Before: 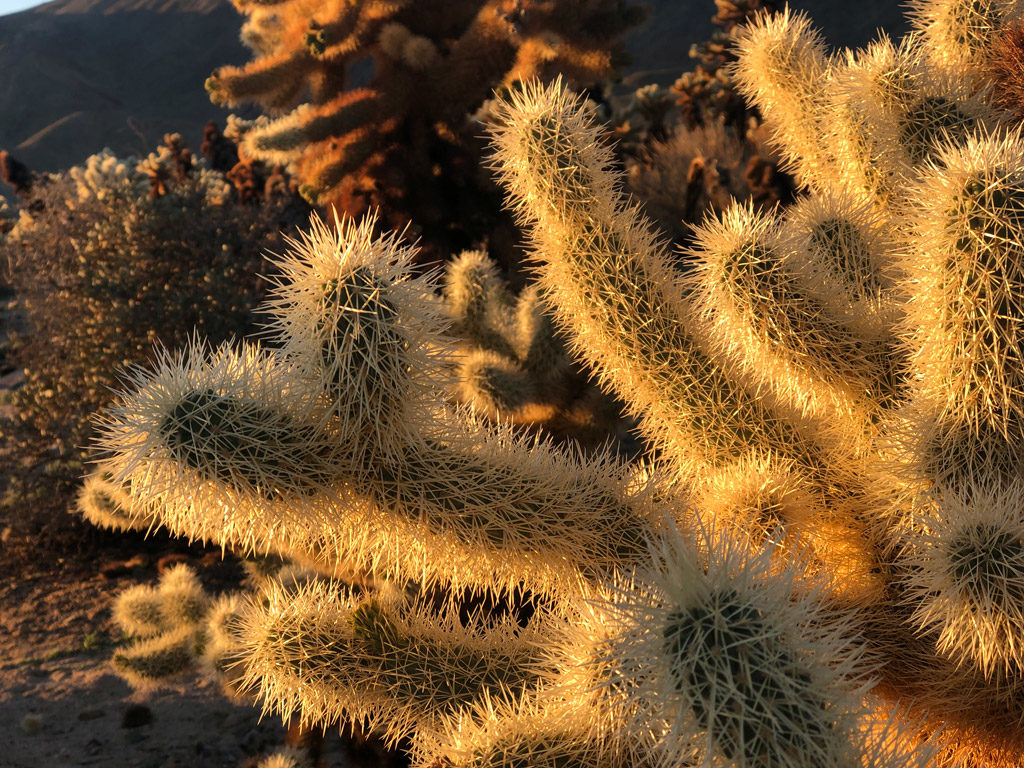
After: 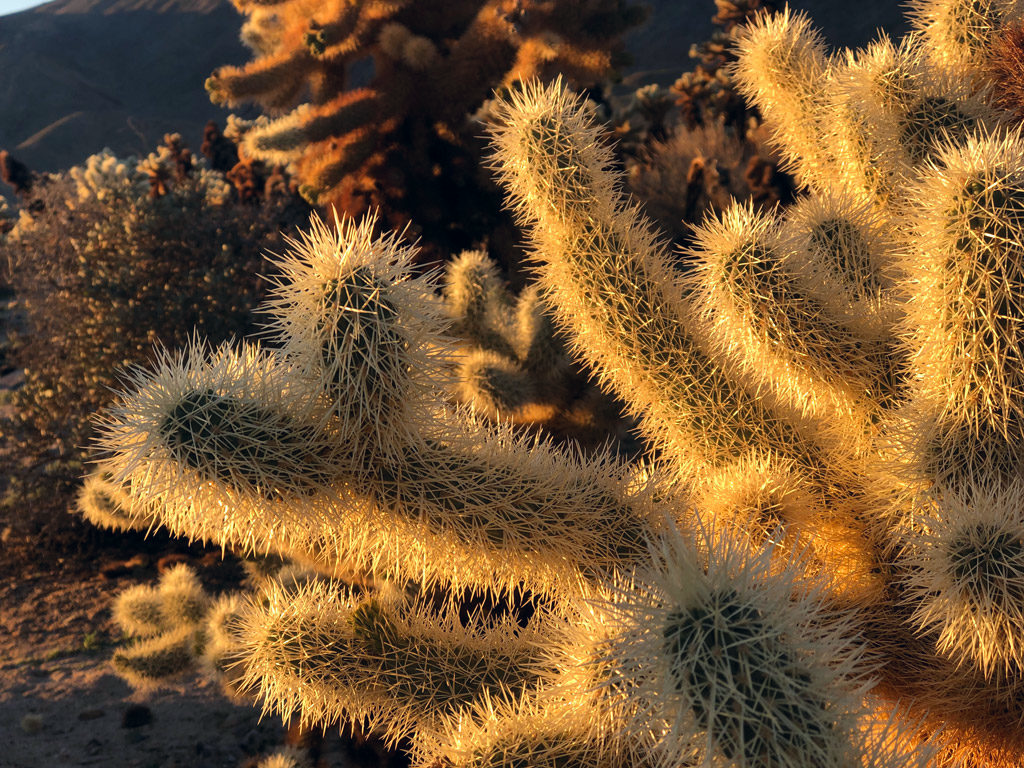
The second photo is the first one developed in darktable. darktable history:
white balance: emerald 1
color correction: highlights a* 0.207, highlights b* 2.7, shadows a* -0.874, shadows b* -4.78
